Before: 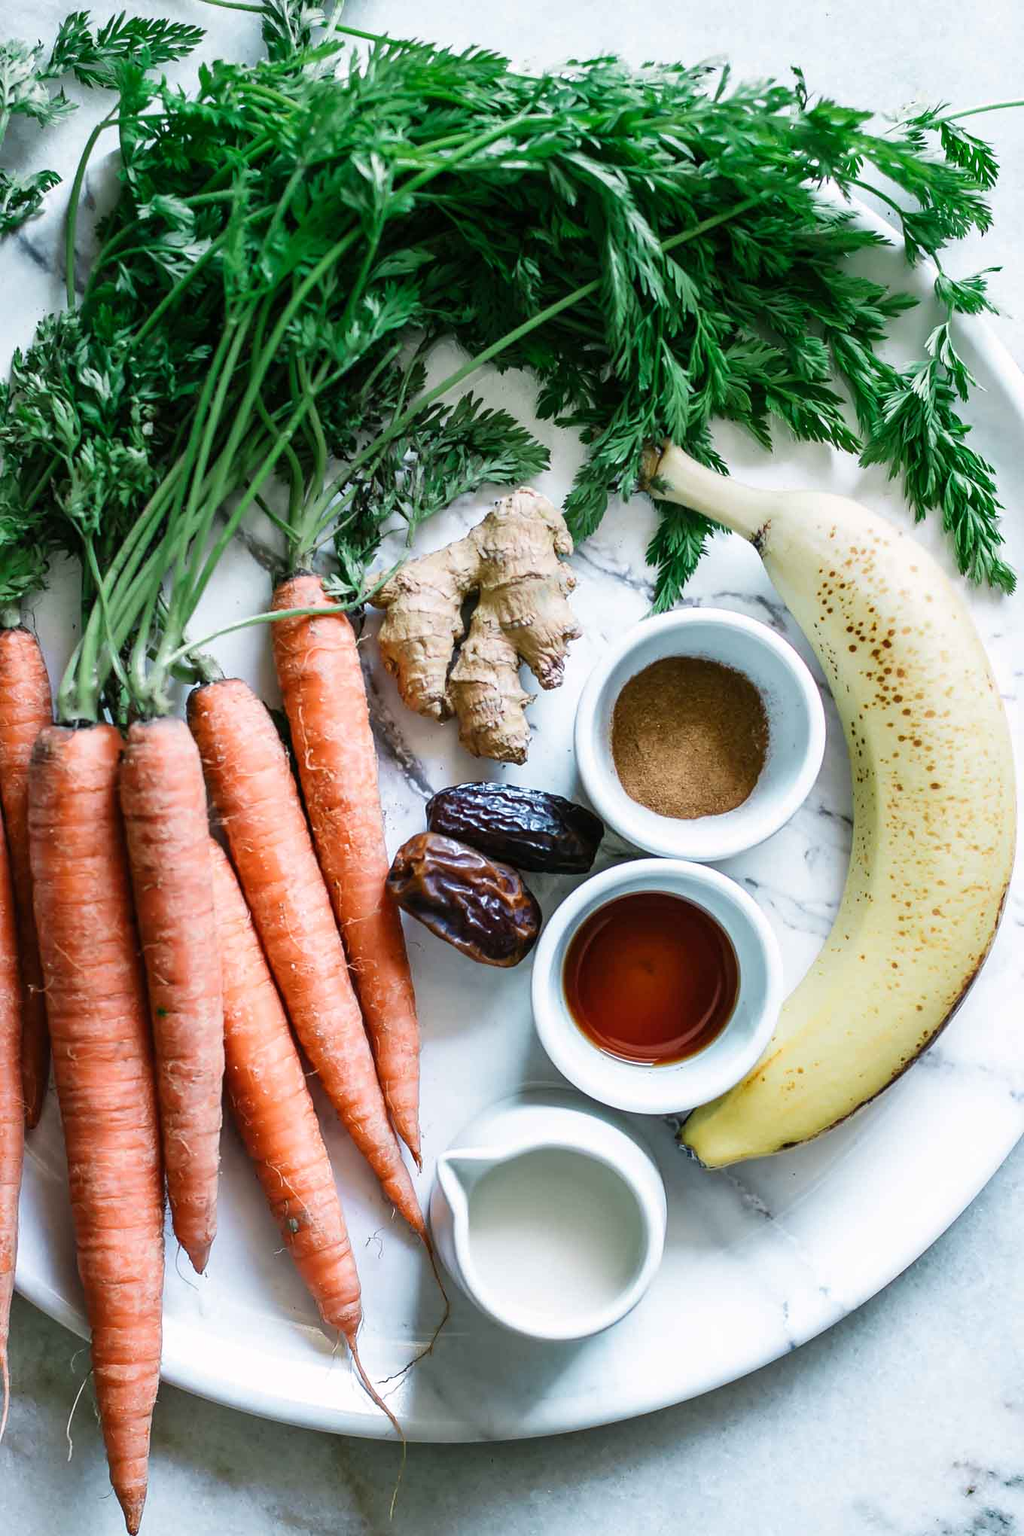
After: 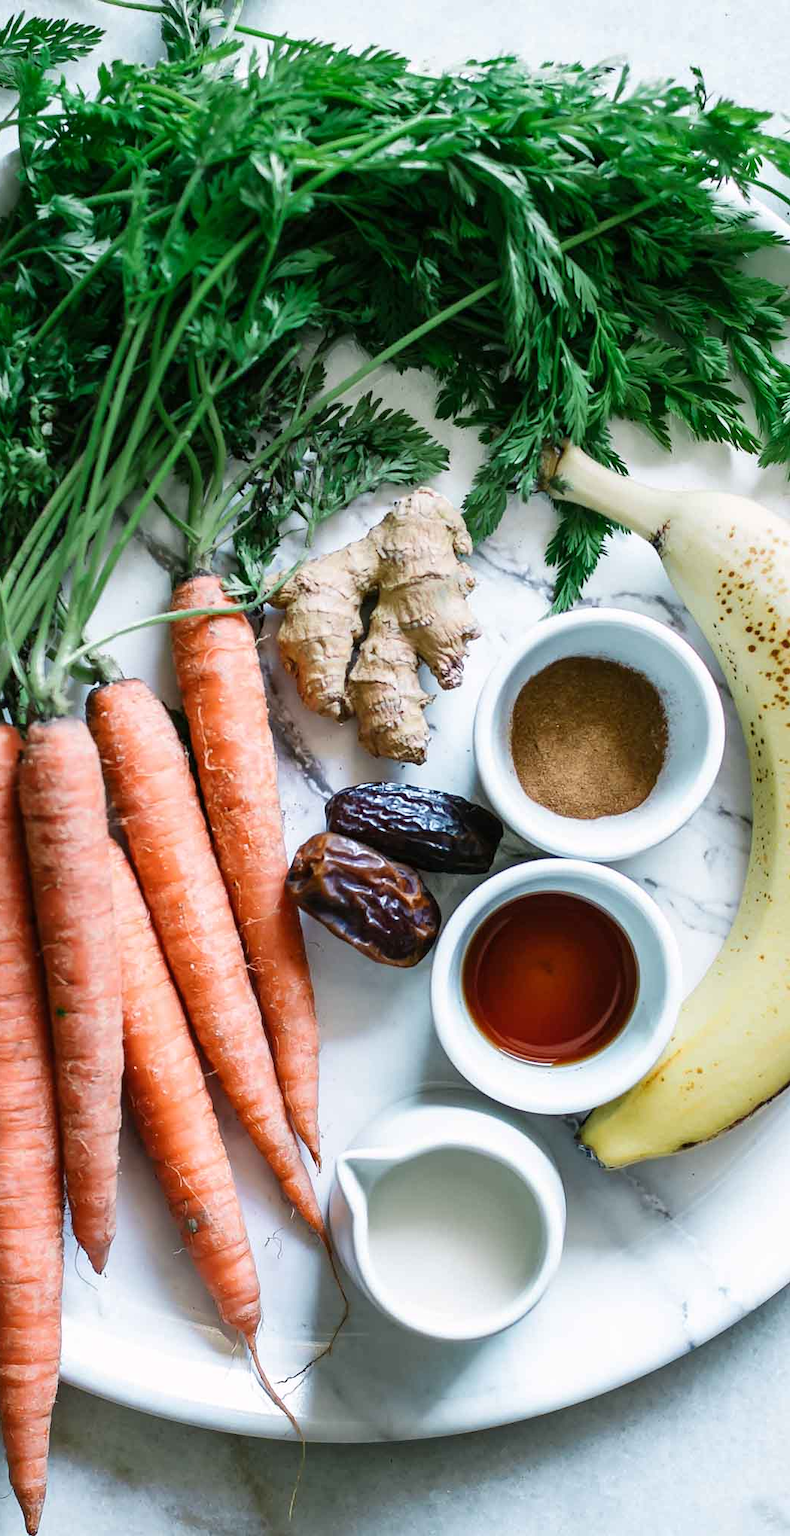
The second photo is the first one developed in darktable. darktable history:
crop: left 9.89%, right 12.893%
